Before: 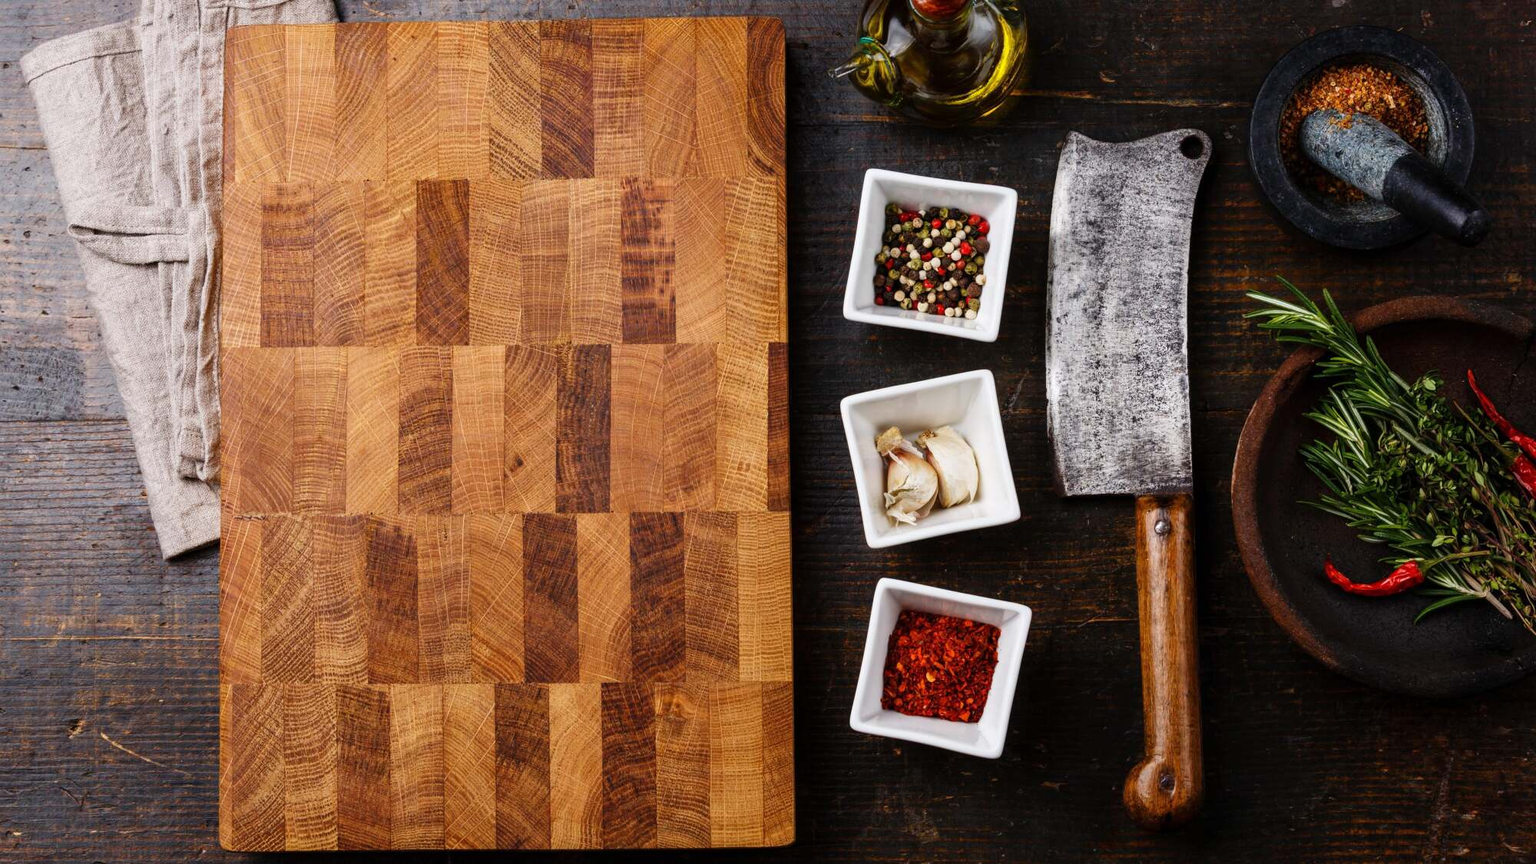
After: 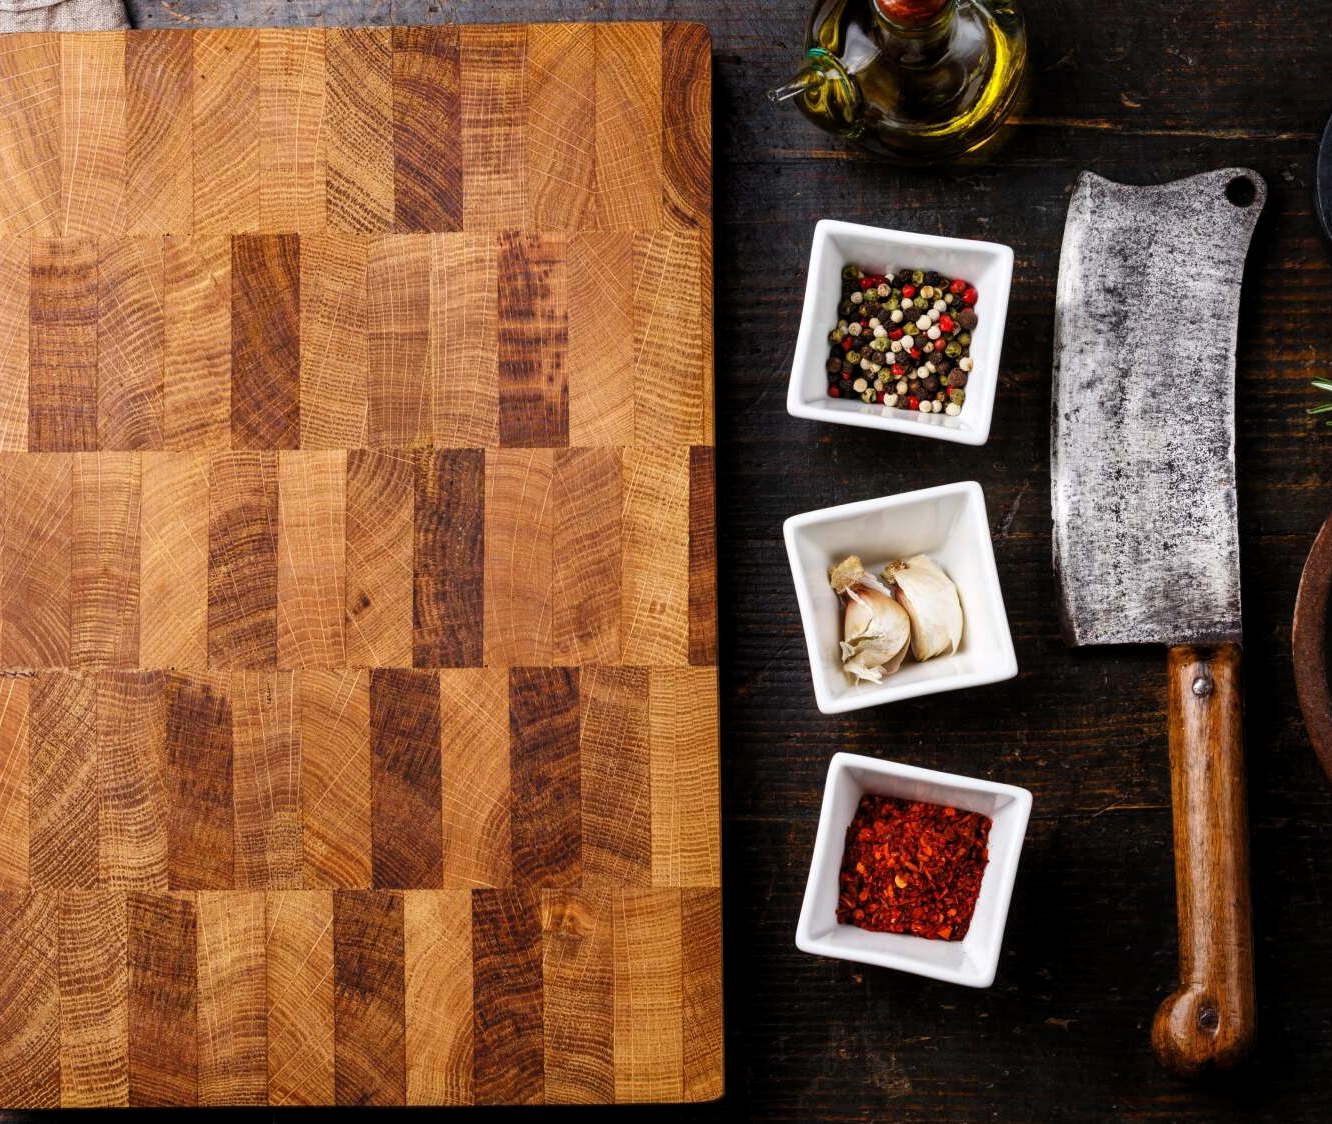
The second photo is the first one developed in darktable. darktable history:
crop and rotate: left 15.592%, right 17.797%
levels: levels [0.016, 0.492, 0.969]
